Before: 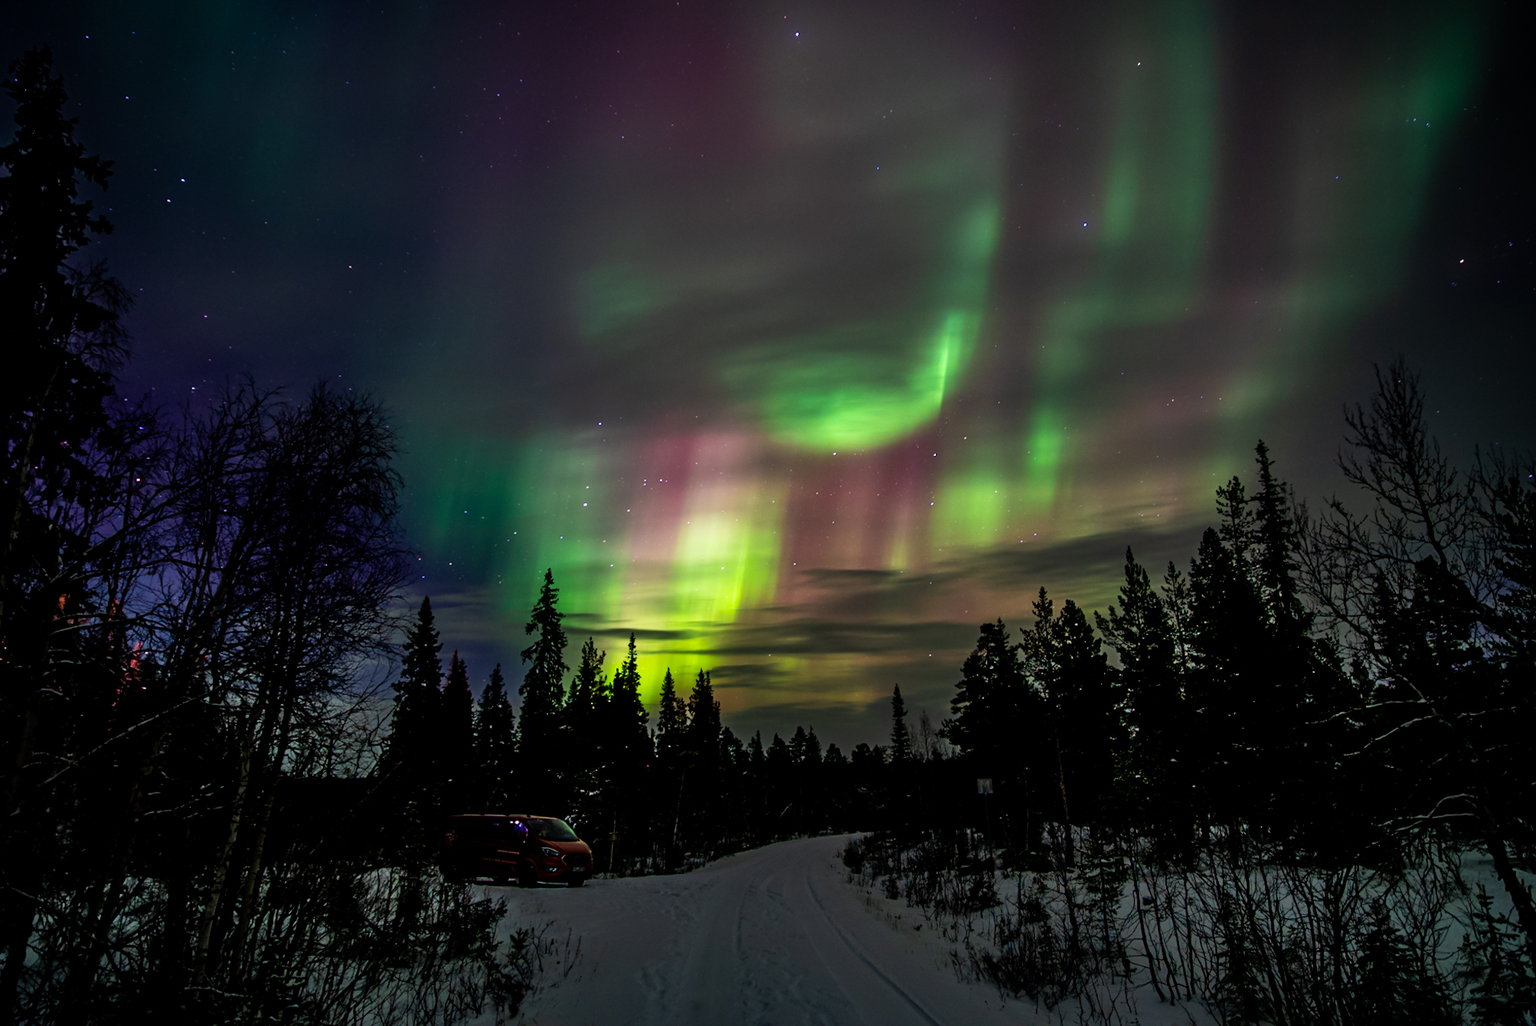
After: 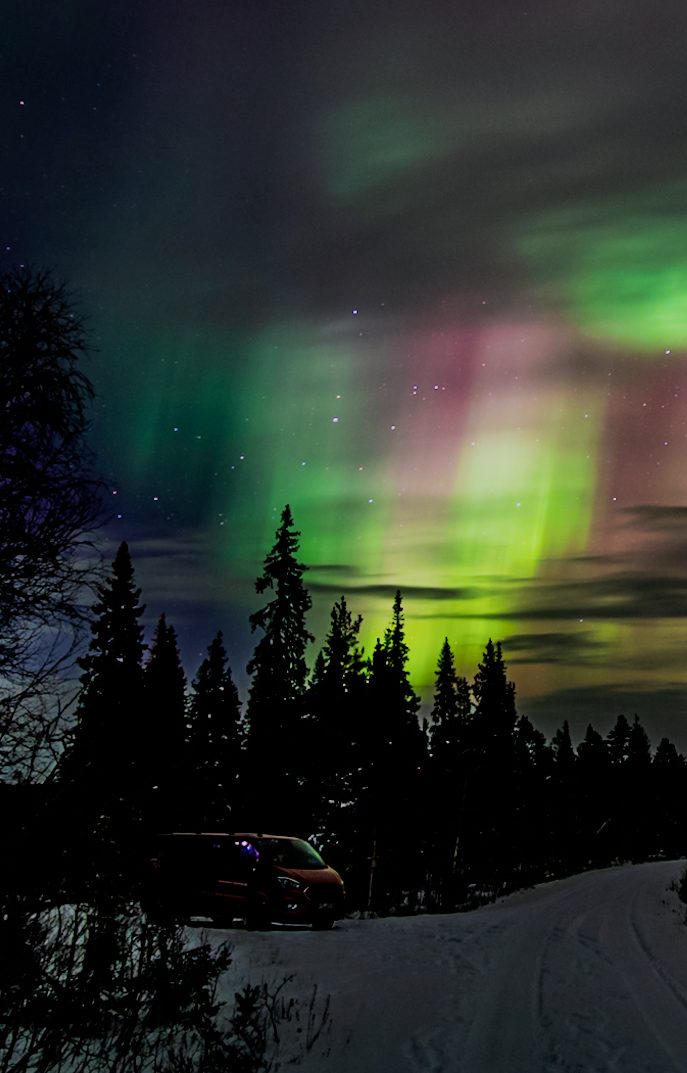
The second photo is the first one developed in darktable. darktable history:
white balance: red 0.98, blue 1.034
filmic rgb: black relative exposure -7.65 EV, white relative exposure 4.56 EV, hardness 3.61
crop and rotate: left 21.77%, top 18.528%, right 44.676%, bottom 2.997%
